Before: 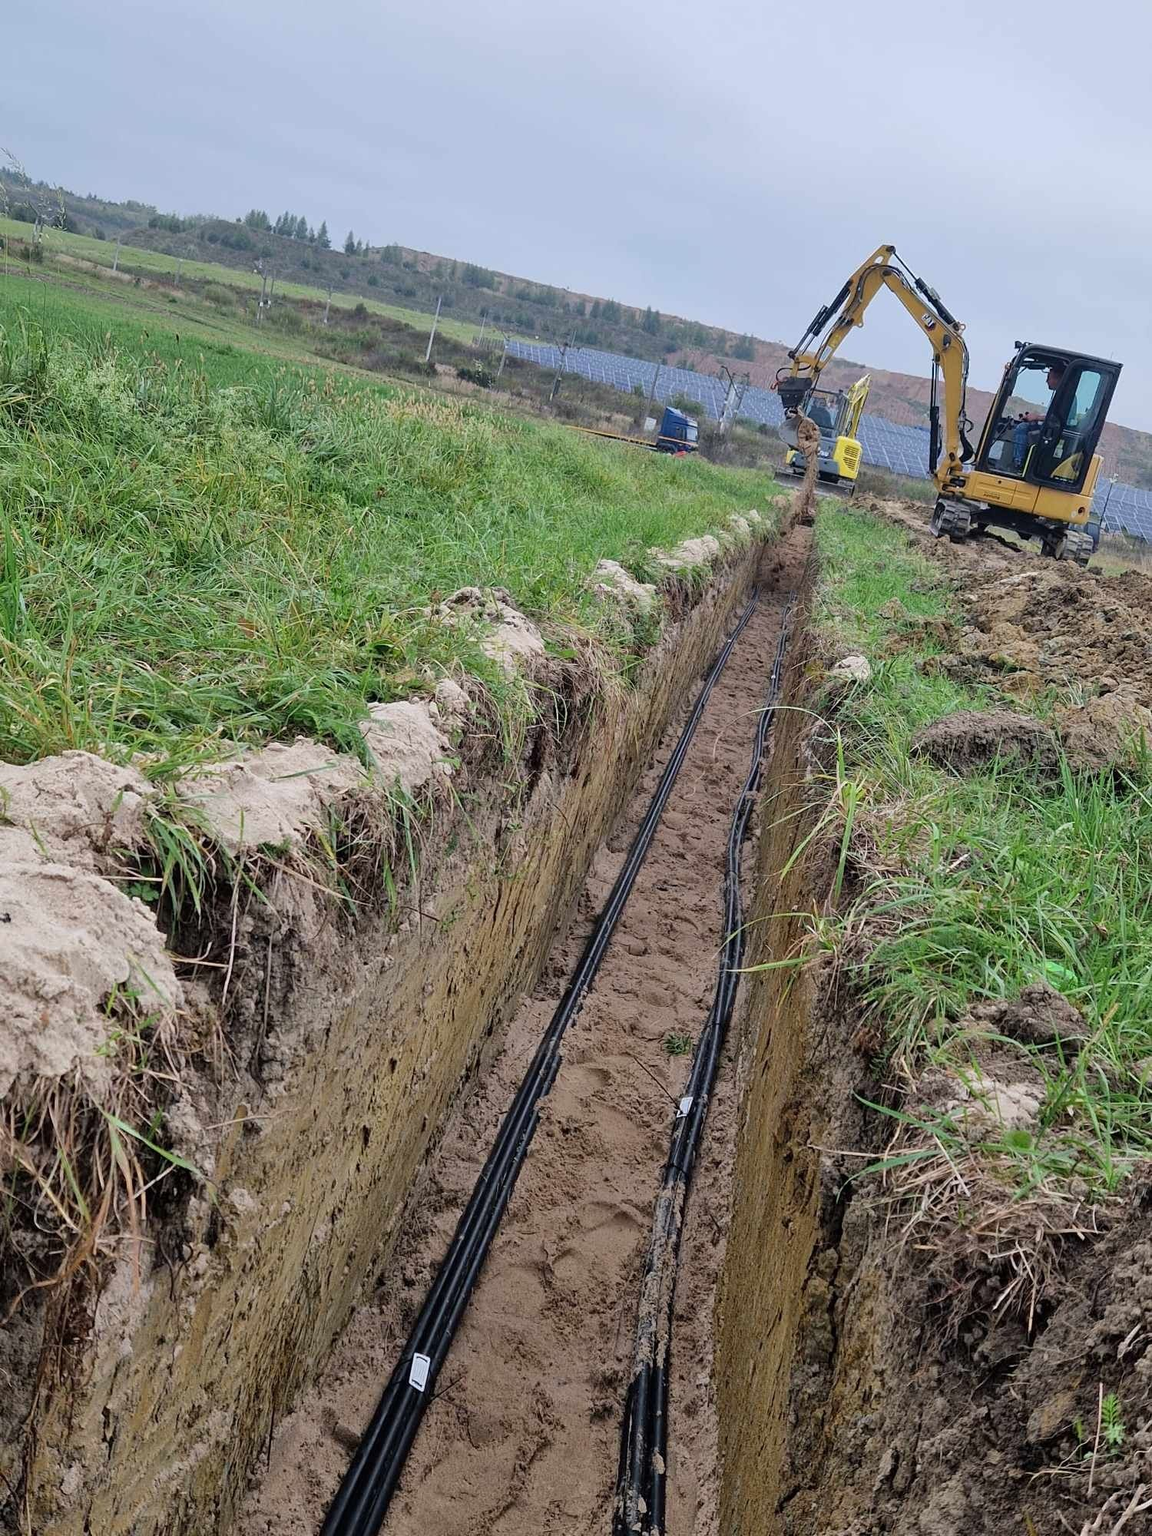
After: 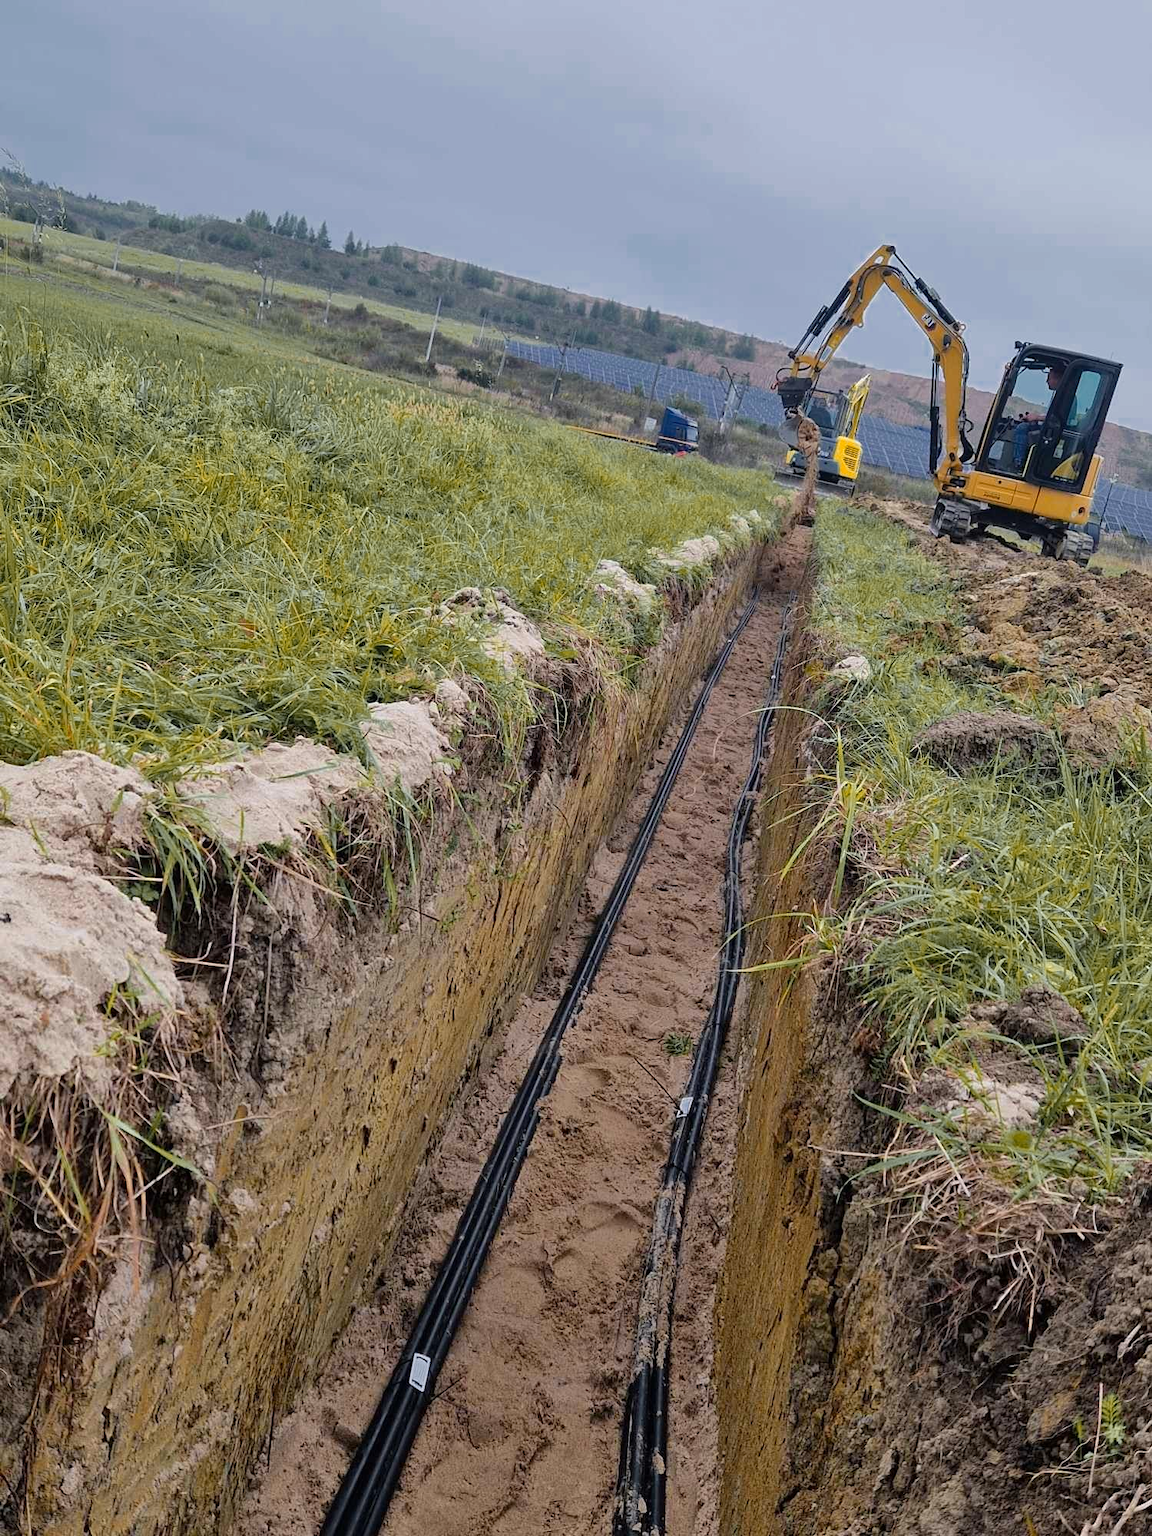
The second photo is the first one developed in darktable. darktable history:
color zones: curves: ch0 [(0, 0.499) (0.143, 0.5) (0.286, 0.5) (0.429, 0.476) (0.571, 0.284) (0.714, 0.243) (0.857, 0.449) (1, 0.499)]; ch1 [(0, 0.532) (0.143, 0.645) (0.286, 0.696) (0.429, 0.211) (0.571, 0.504) (0.714, 0.493) (0.857, 0.495) (1, 0.532)]; ch2 [(0, 0.5) (0.143, 0.5) (0.286, 0.427) (0.429, 0.324) (0.571, 0.5) (0.714, 0.5) (0.857, 0.5) (1, 0.5)]
